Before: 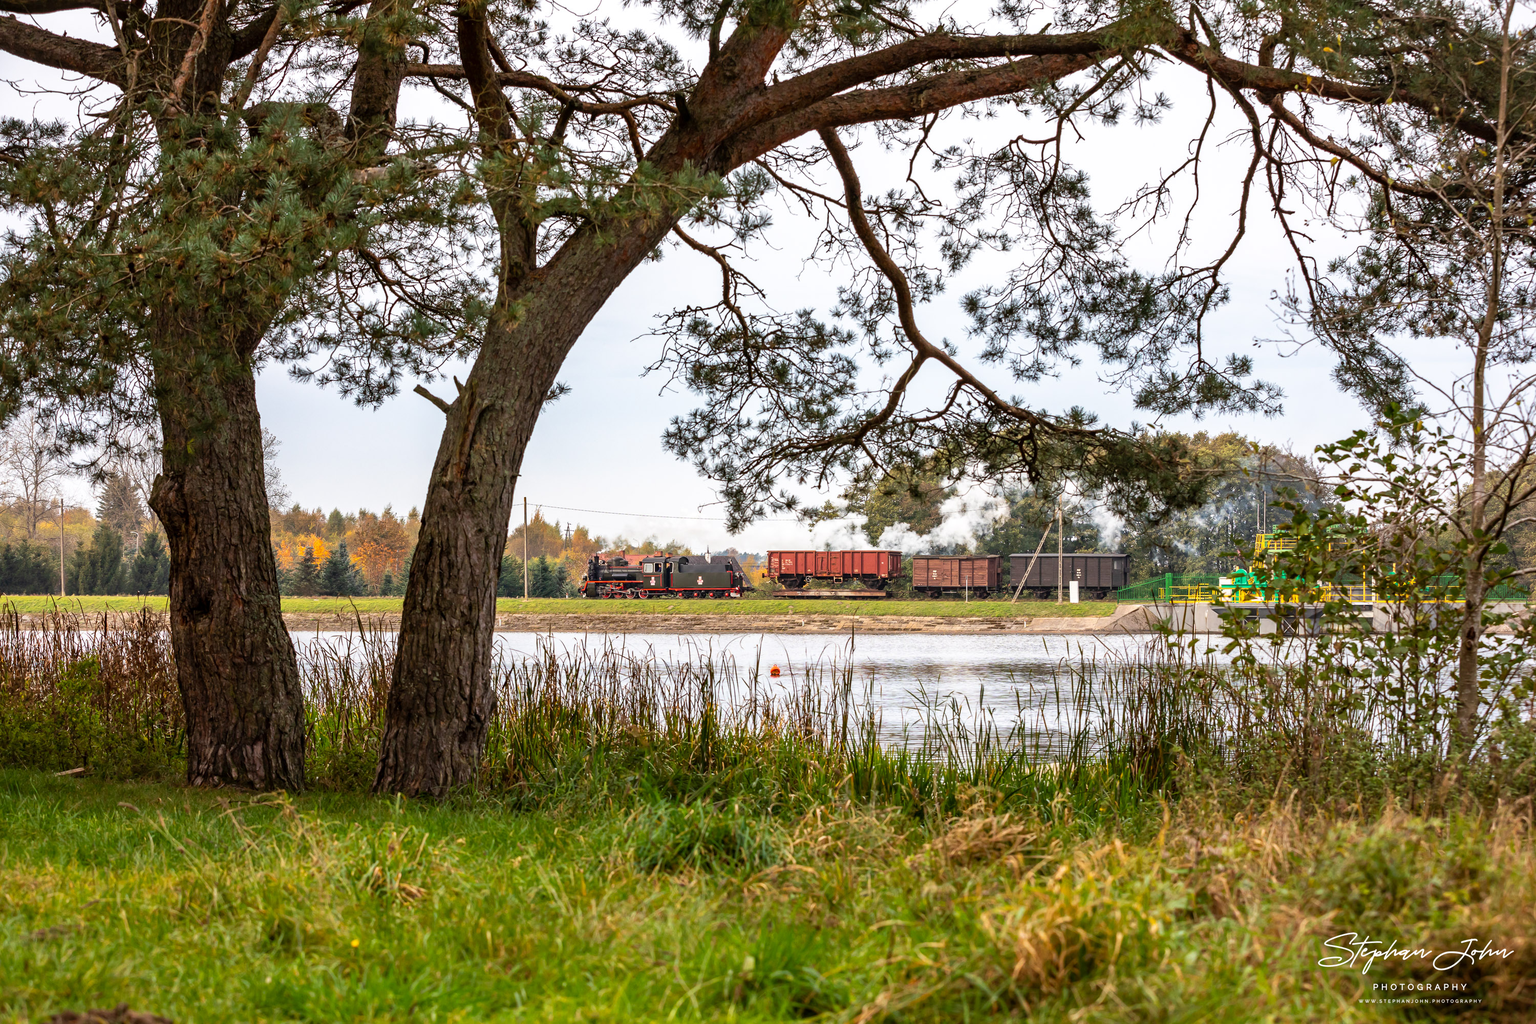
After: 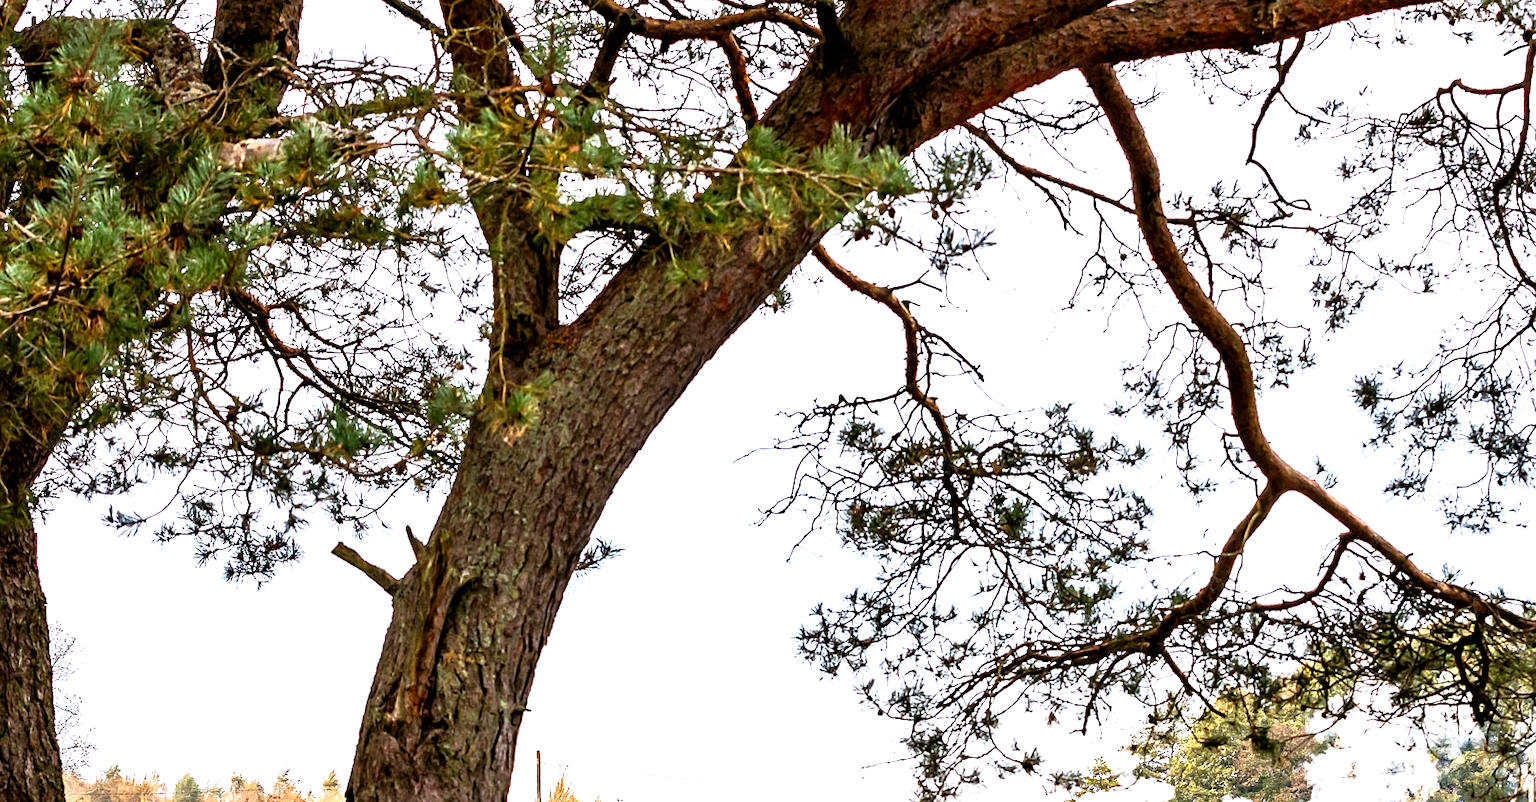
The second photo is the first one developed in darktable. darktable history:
tone curve: curves: ch0 [(0, 0) (0.003, 0) (0.011, 0.001) (0.025, 0.002) (0.044, 0.004) (0.069, 0.006) (0.1, 0.009) (0.136, 0.03) (0.177, 0.076) (0.224, 0.13) (0.277, 0.202) (0.335, 0.28) (0.399, 0.367) (0.468, 0.46) (0.543, 0.562) (0.623, 0.67) (0.709, 0.787) (0.801, 0.889) (0.898, 0.972) (1, 1)], preserve colors none
color correction: highlights a* -0.137, highlights b* 0.137
white balance: red 0.984, blue 1.059
crop: left 15.306%, top 9.065%, right 30.789%, bottom 48.638%
sharpen: amount 0.2
exposure: black level correction -0.001, exposure 0.9 EV, compensate exposure bias true, compensate highlight preservation false
shadows and highlights: shadows 0, highlights 40
